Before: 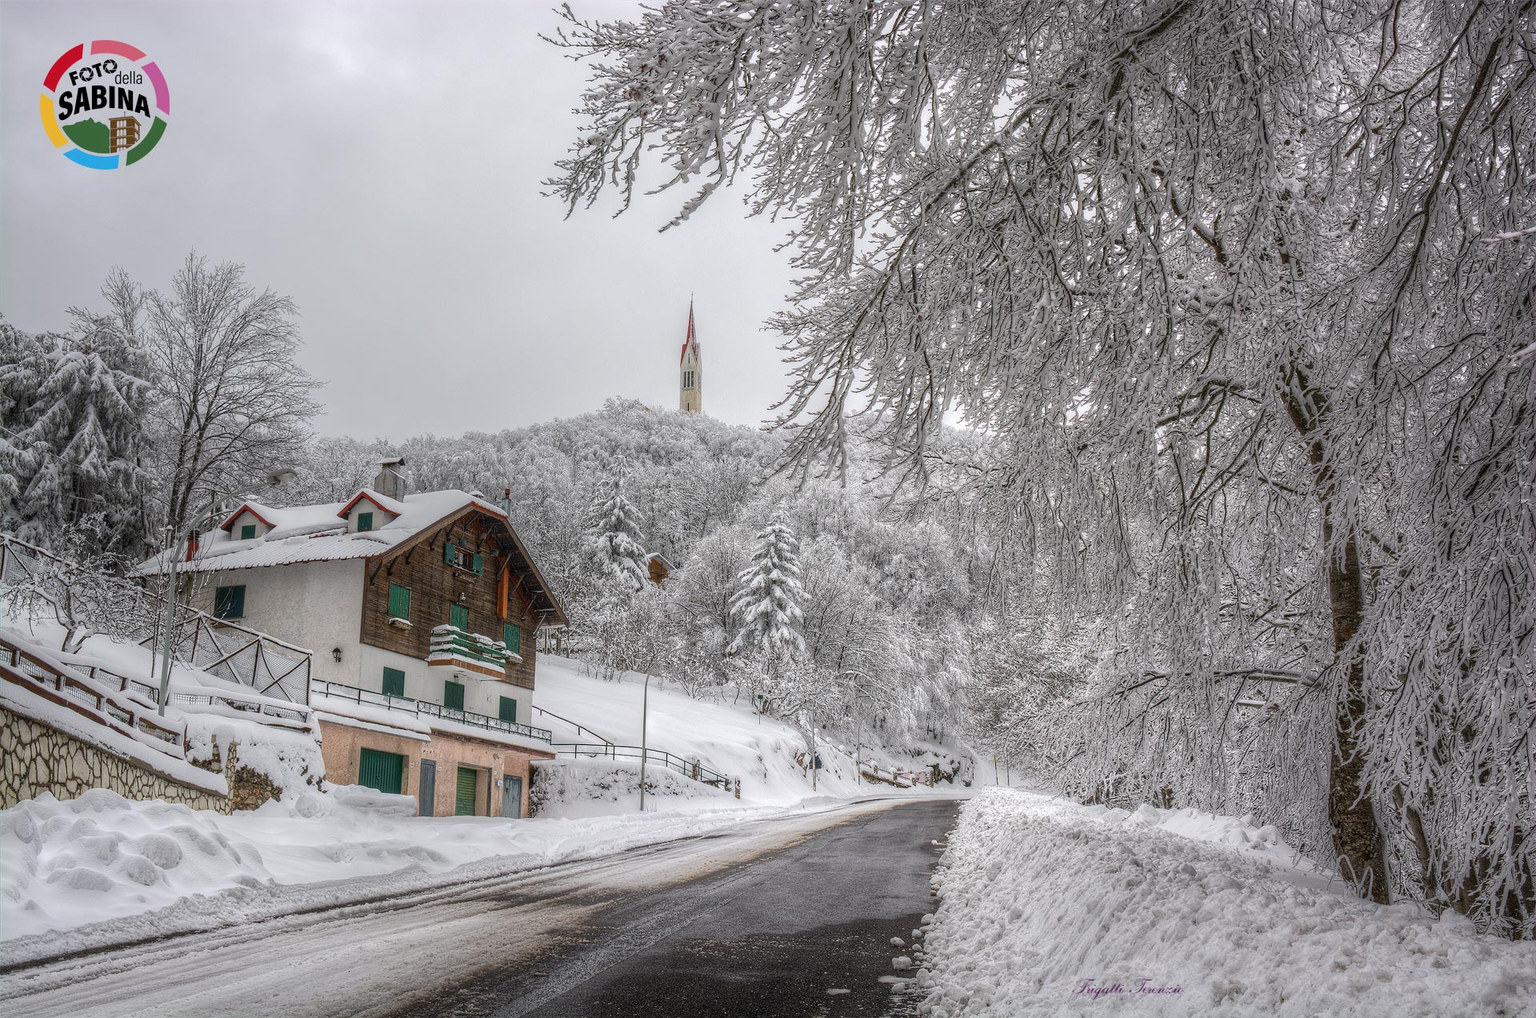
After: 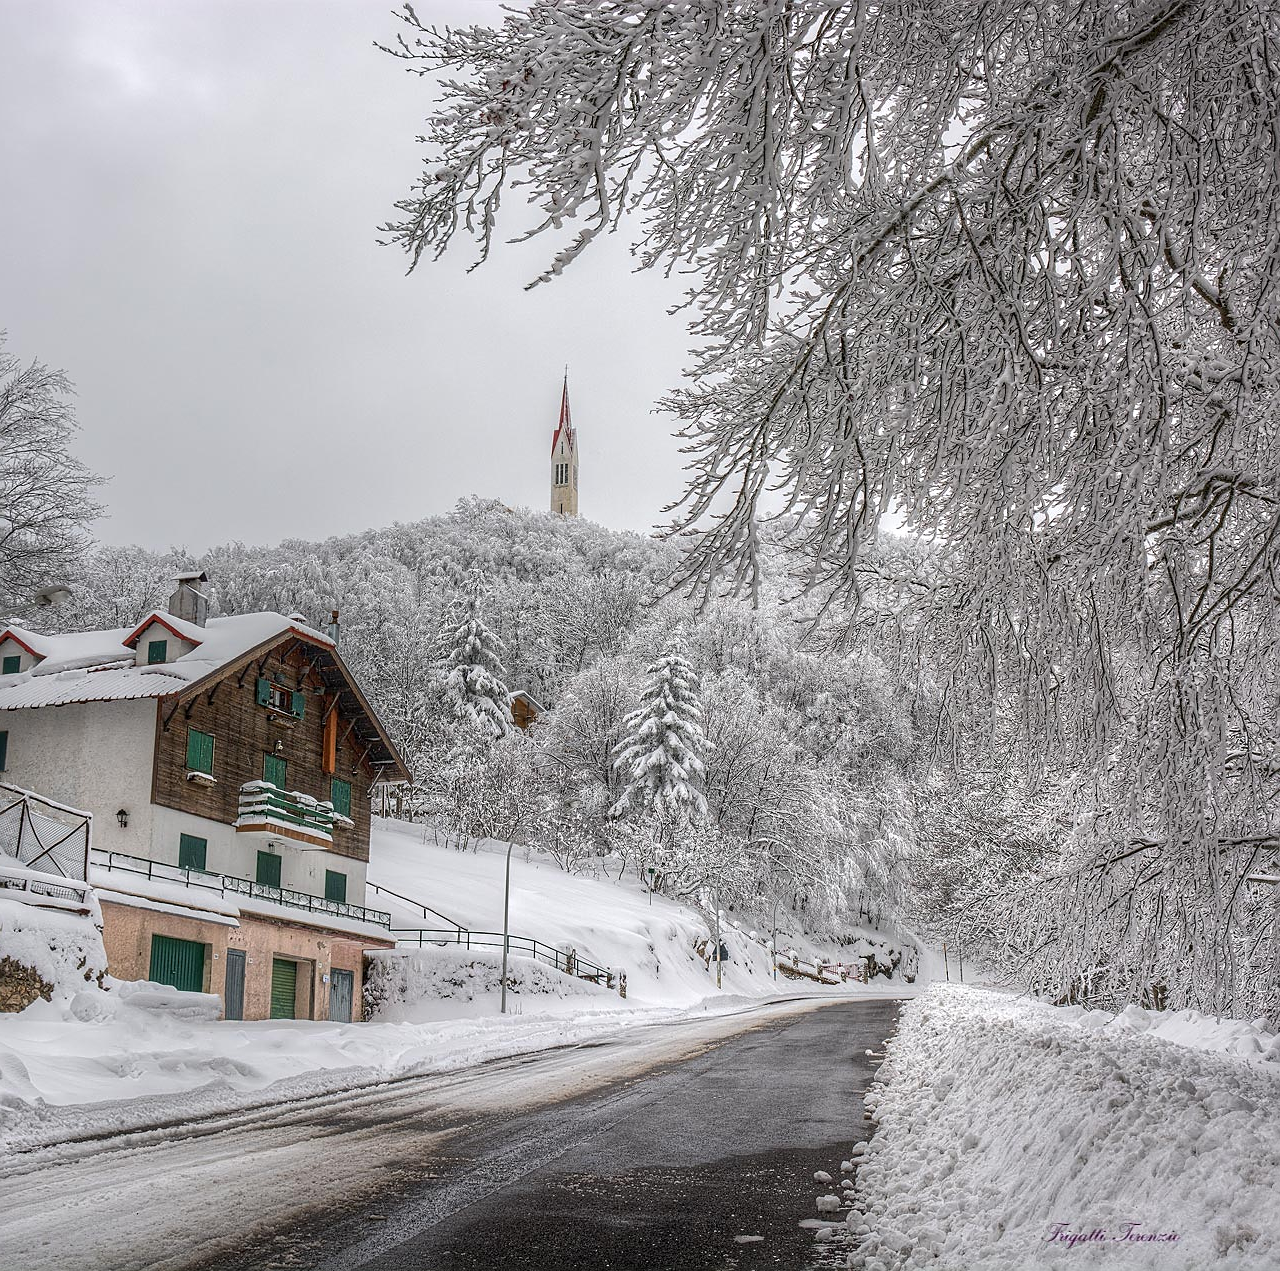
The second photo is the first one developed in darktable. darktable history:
sharpen: on, module defaults
crop and rotate: left 15.609%, right 17.723%
